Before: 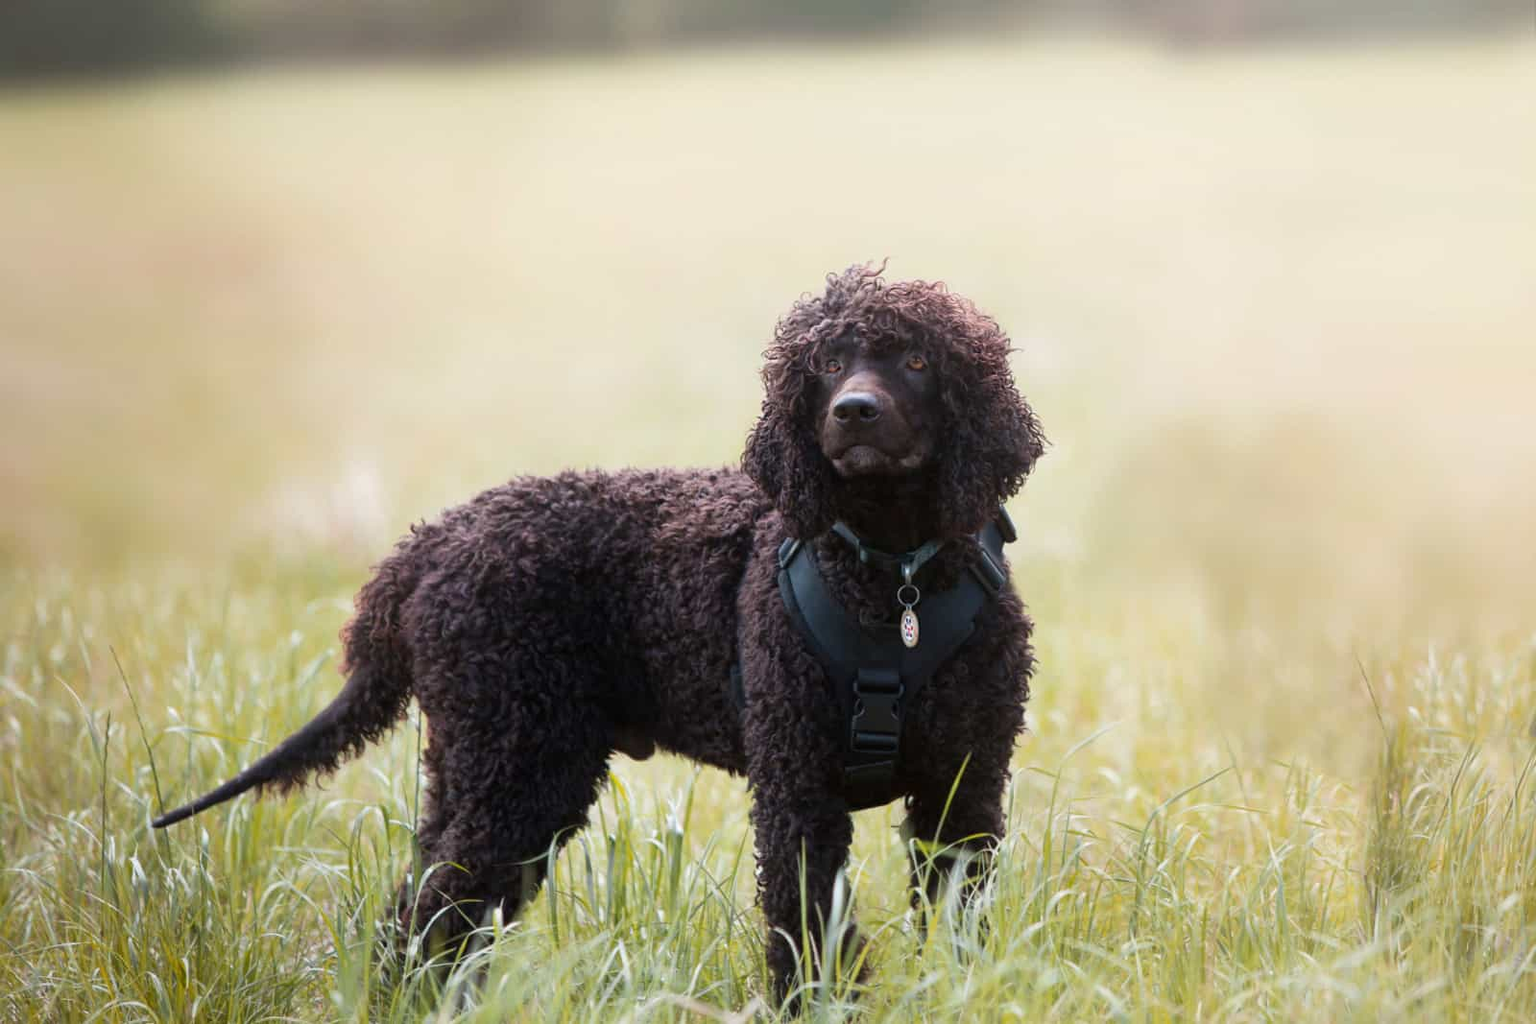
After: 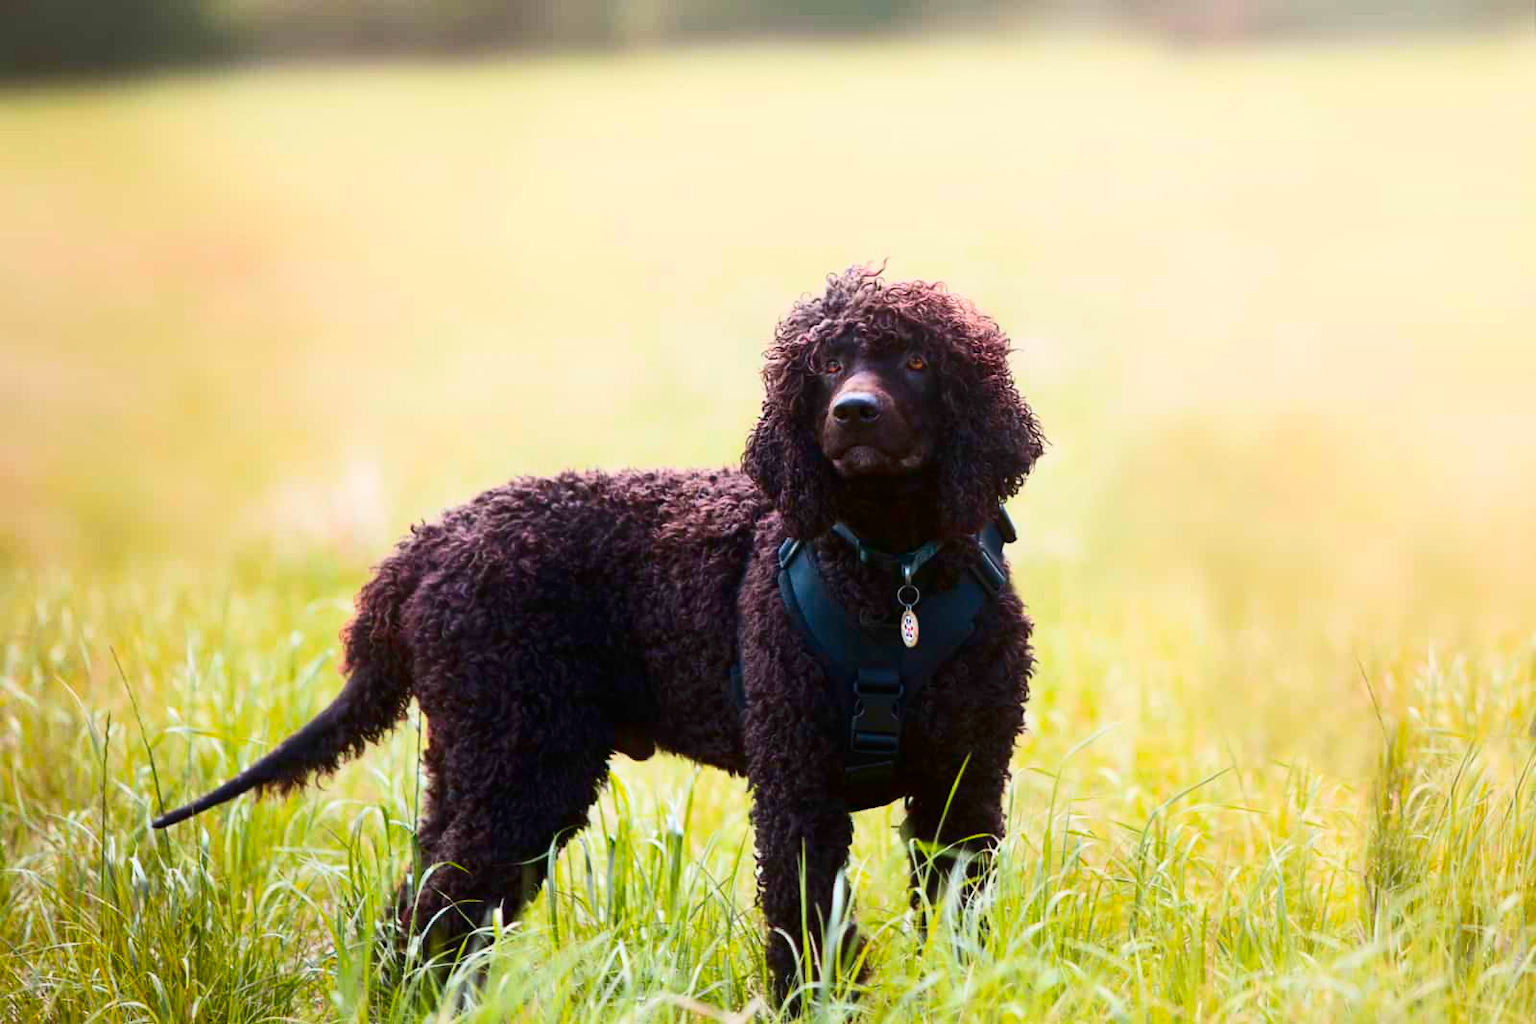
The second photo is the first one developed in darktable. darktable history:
contrast brightness saturation: contrast 0.261, brightness 0.021, saturation 0.851
